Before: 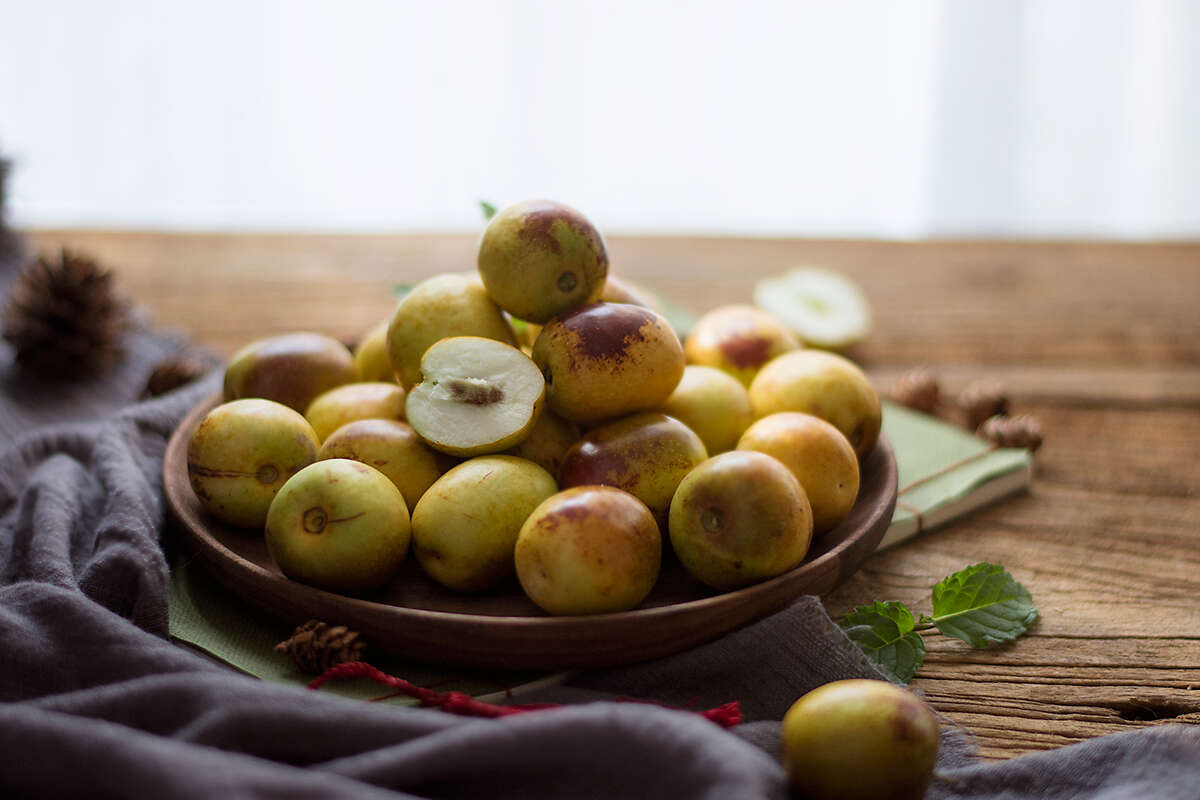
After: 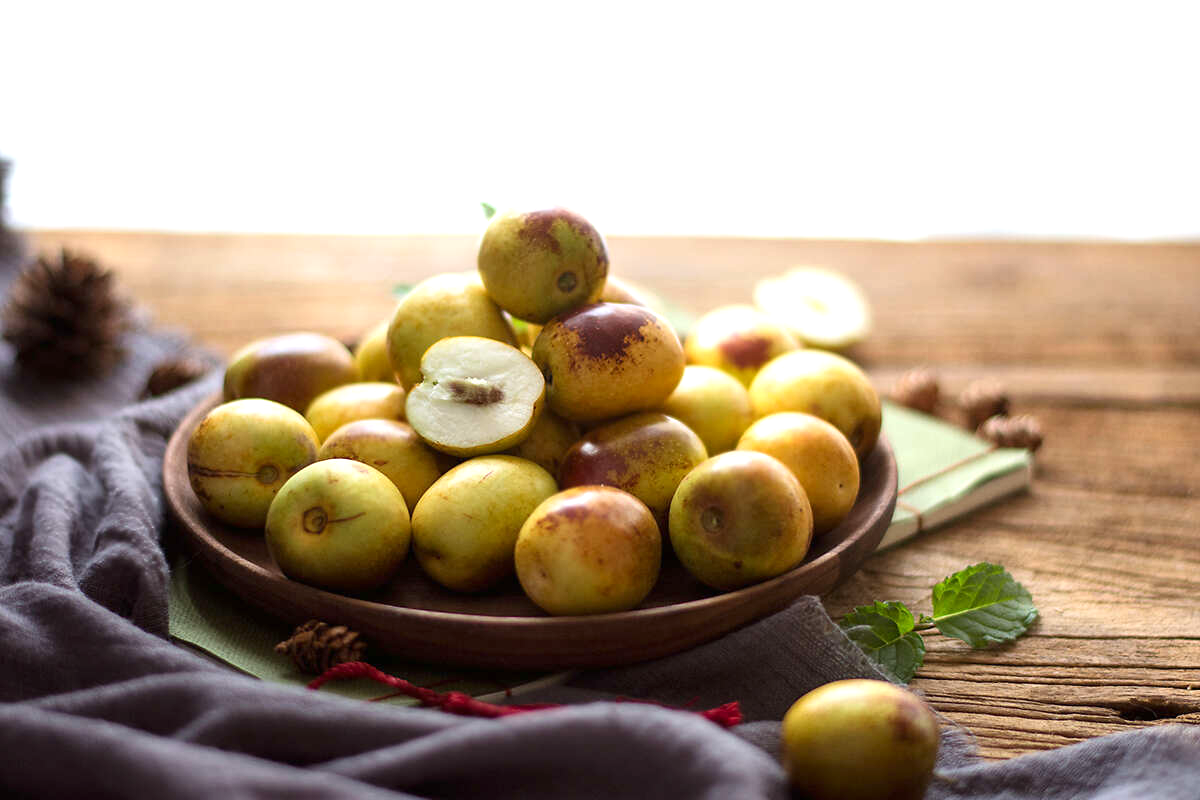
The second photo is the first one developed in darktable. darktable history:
exposure: black level correction 0, exposure 0.698 EV, compensate highlight preservation false
contrast brightness saturation: contrast 0.084, saturation 0.02
